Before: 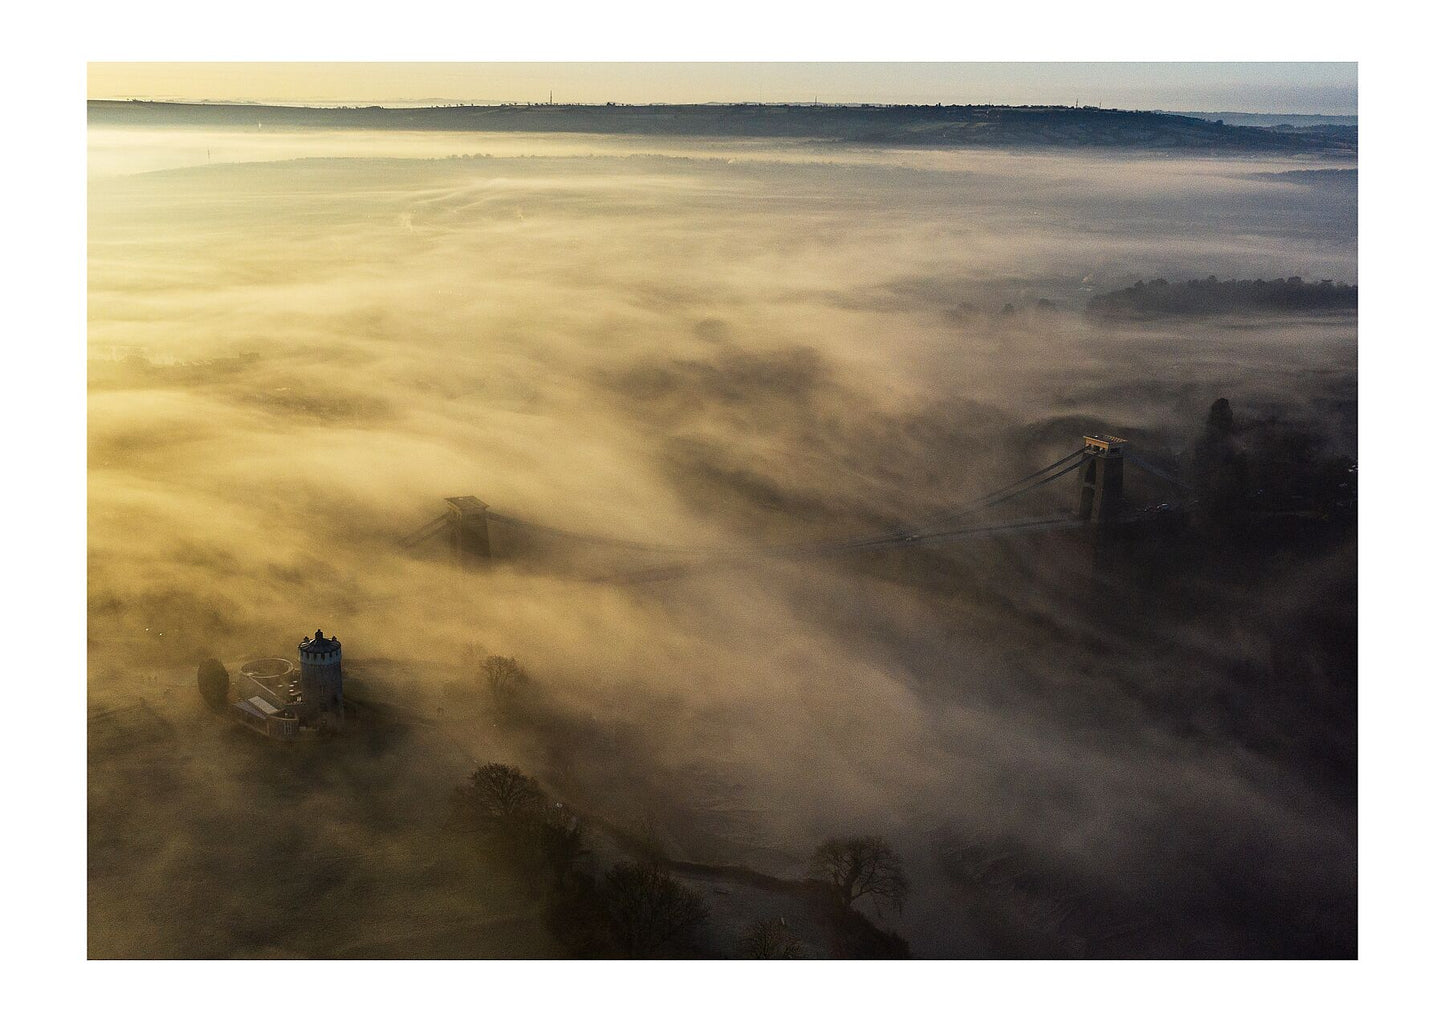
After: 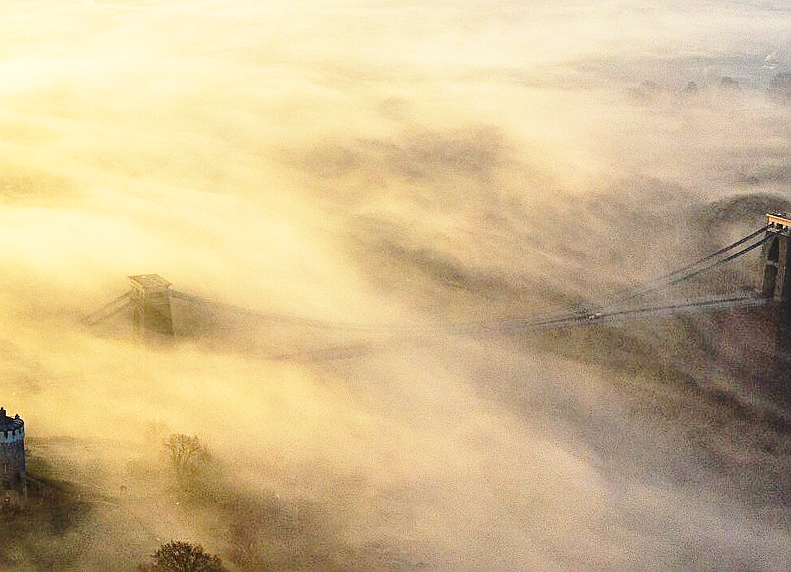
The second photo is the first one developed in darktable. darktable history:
crop and rotate: left 21.991%, top 21.758%, right 23.225%, bottom 22.209%
sharpen: on, module defaults
base curve: curves: ch0 [(0, 0) (0.028, 0.03) (0.121, 0.232) (0.46, 0.748) (0.859, 0.968) (1, 1)], preserve colors none
tone equalizer: -8 EV 1.02 EV, -7 EV 0.962 EV, -6 EV 1.03 EV, -5 EV 1.03 EV, -4 EV 1.02 EV, -3 EV 0.716 EV, -2 EV 0.496 EV, -1 EV 0.253 EV, edges refinement/feathering 500, mask exposure compensation -1.57 EV, preserve details no
